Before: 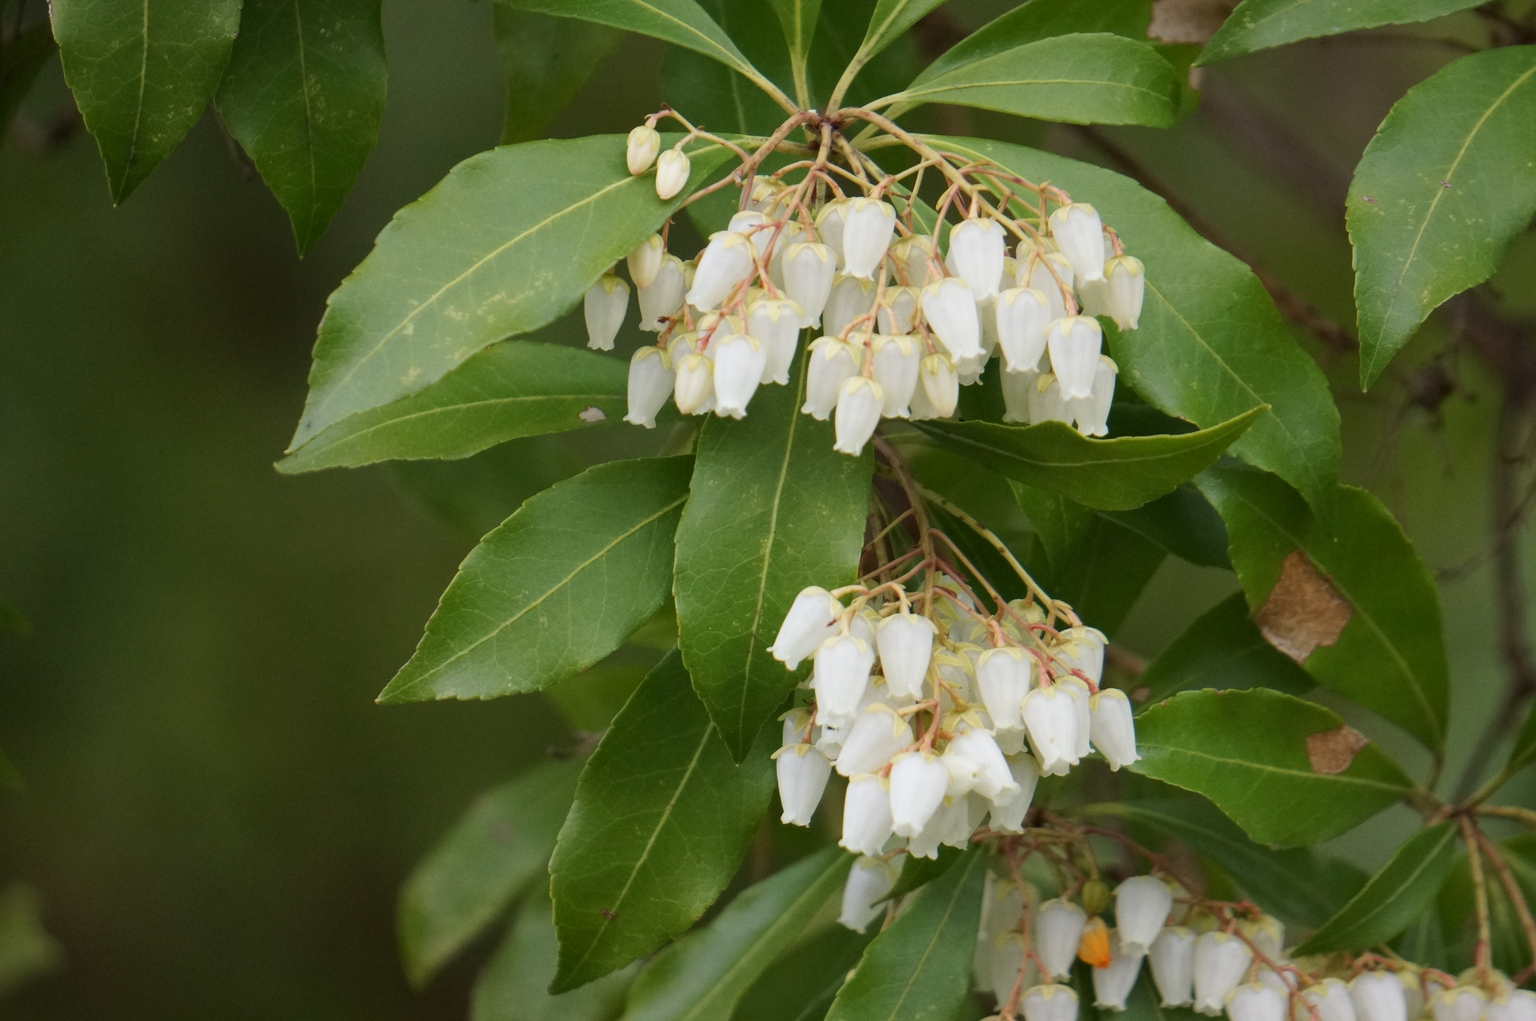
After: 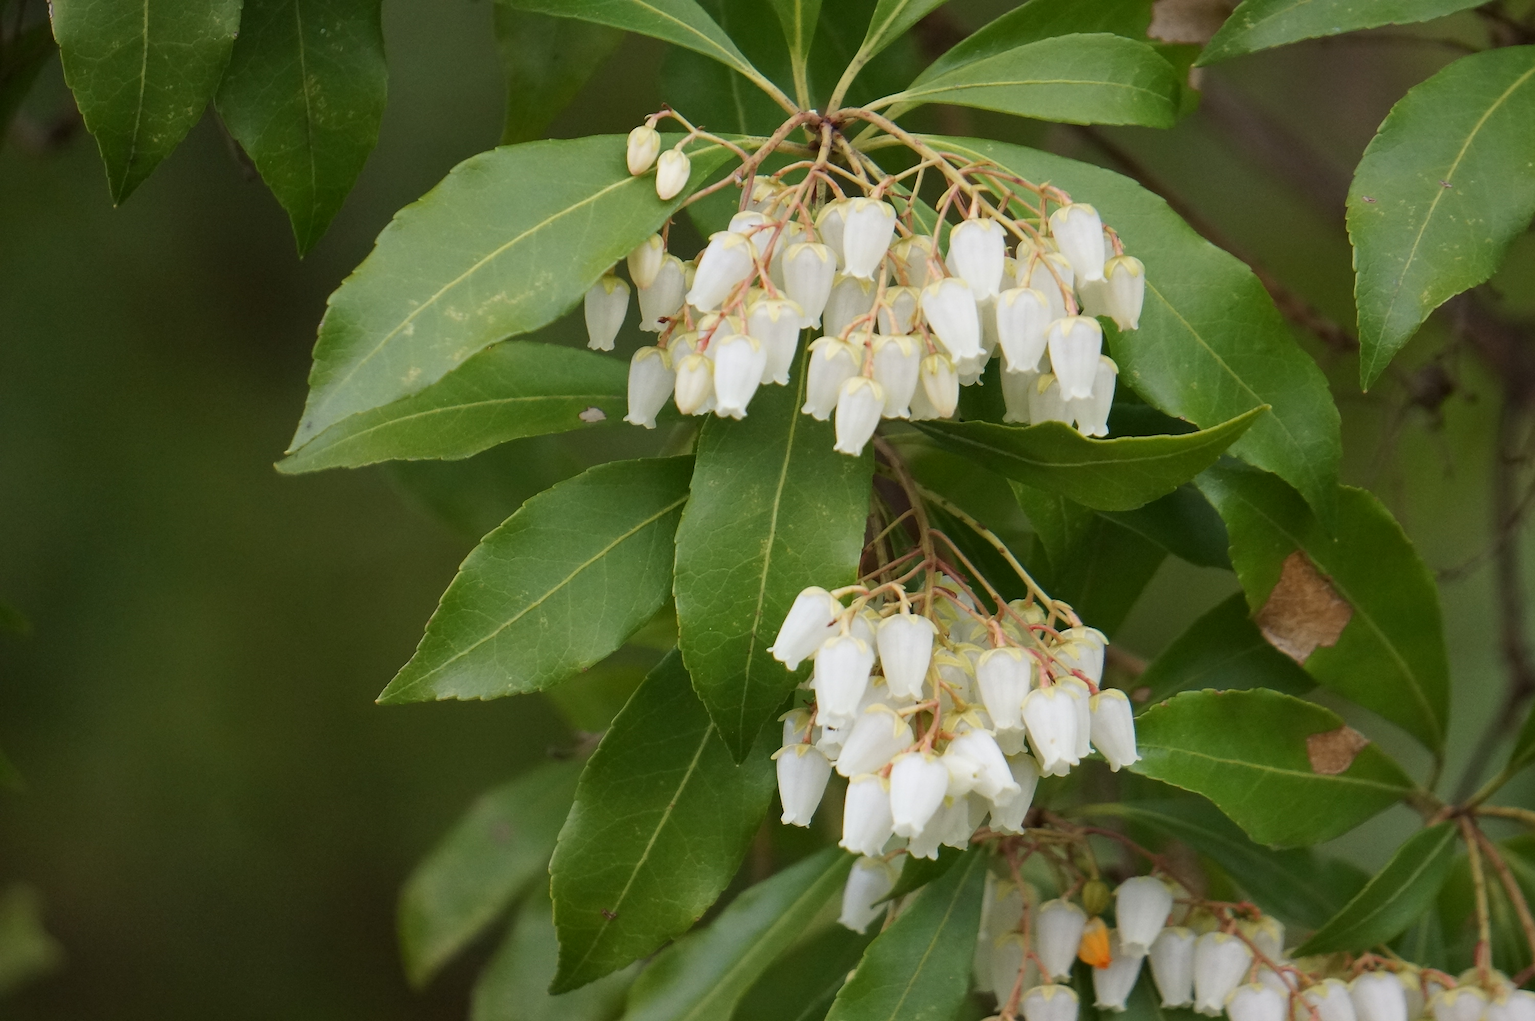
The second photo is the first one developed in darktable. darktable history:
sharpen: radius 1.462, amount 0.412, threshold 1.414
